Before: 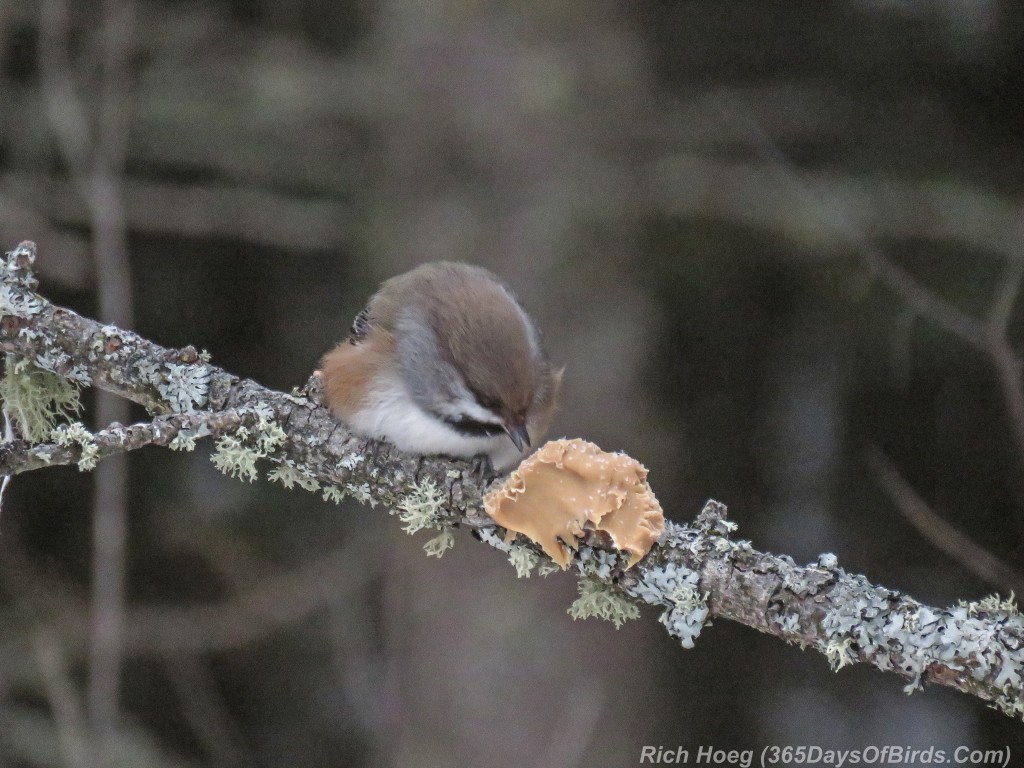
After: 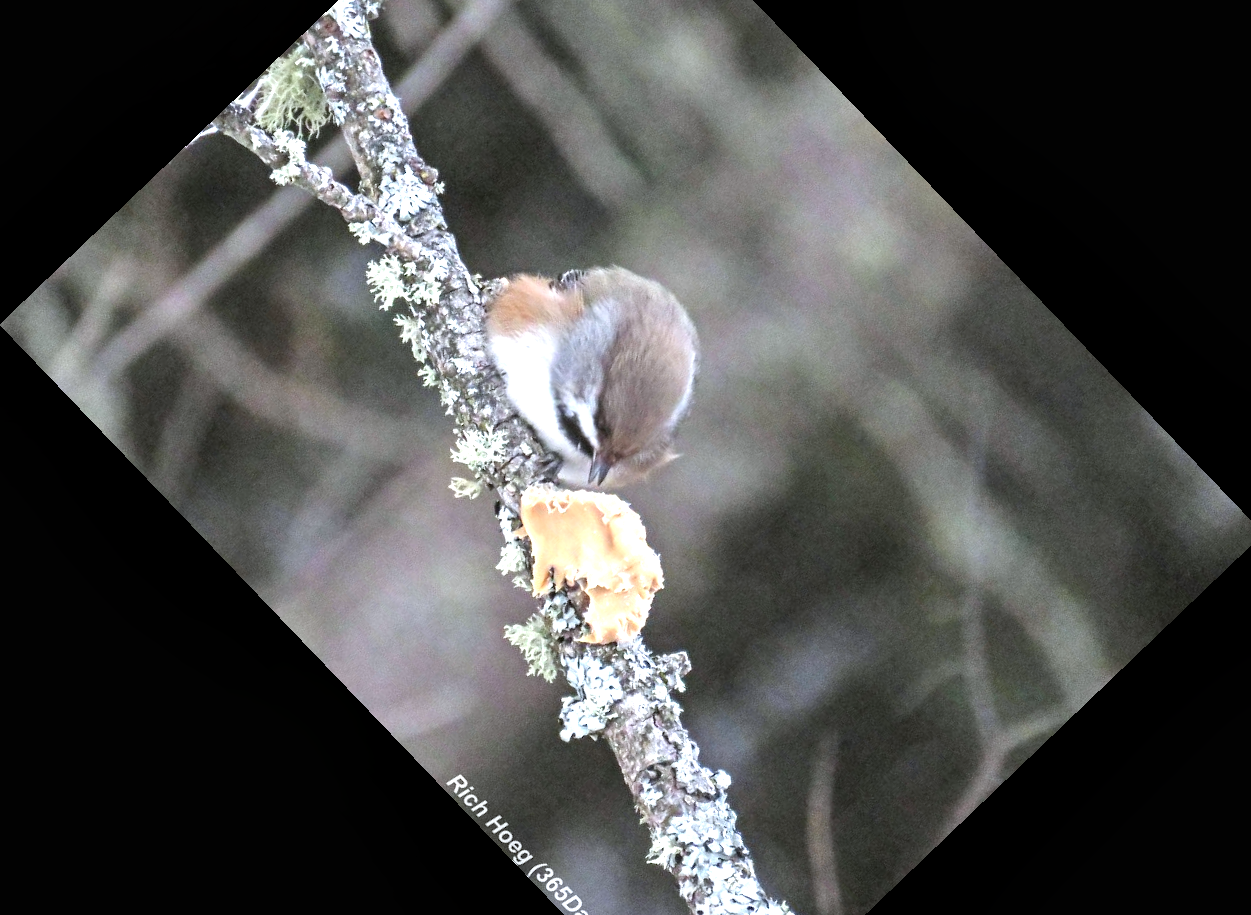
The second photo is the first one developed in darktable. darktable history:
contrast equalizer: octaves 7, y [[0.6 ×6], [0.55 ×6], [0 ×6], [0 ×6], [0 ×6]], mix 0.3
exposure: black level correction 0, exposure 1.4 EV, compensate highlight preservation false
crop and rotate: angle -46.26°, top 16.234%, right 0.912%, bottom 11.704%
white balance: red 0.967, blue 1.049
